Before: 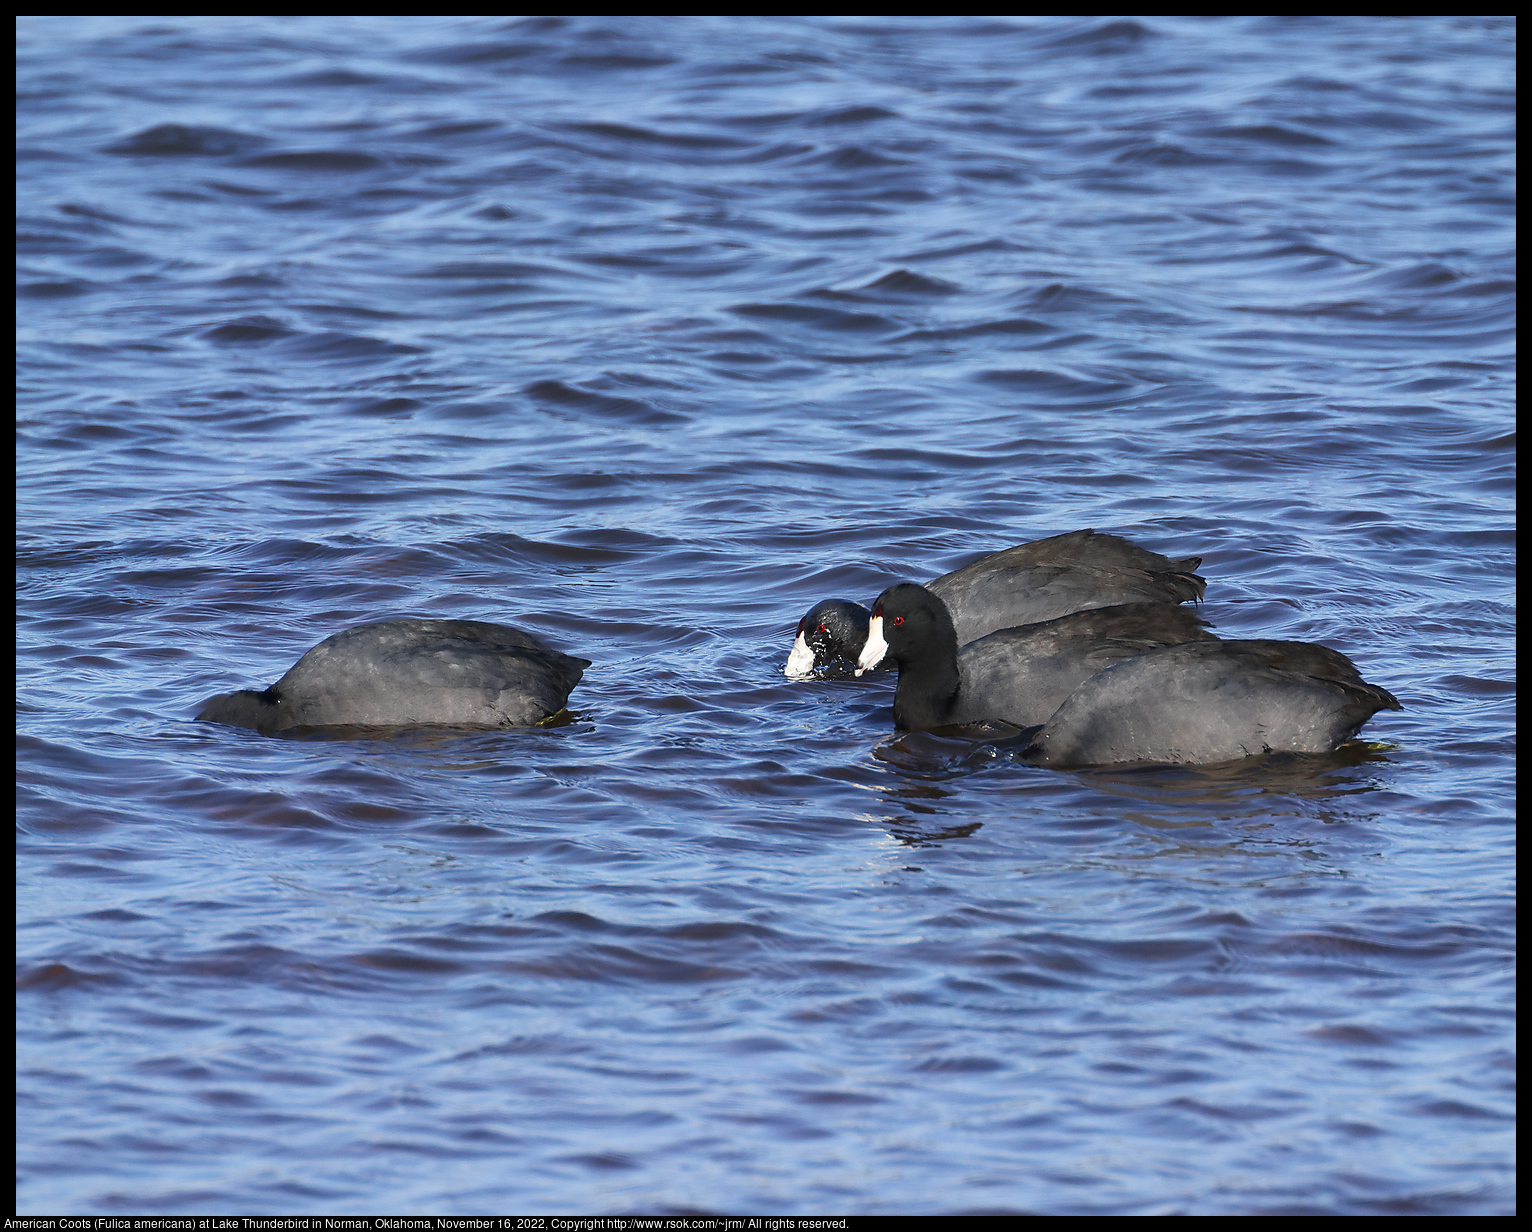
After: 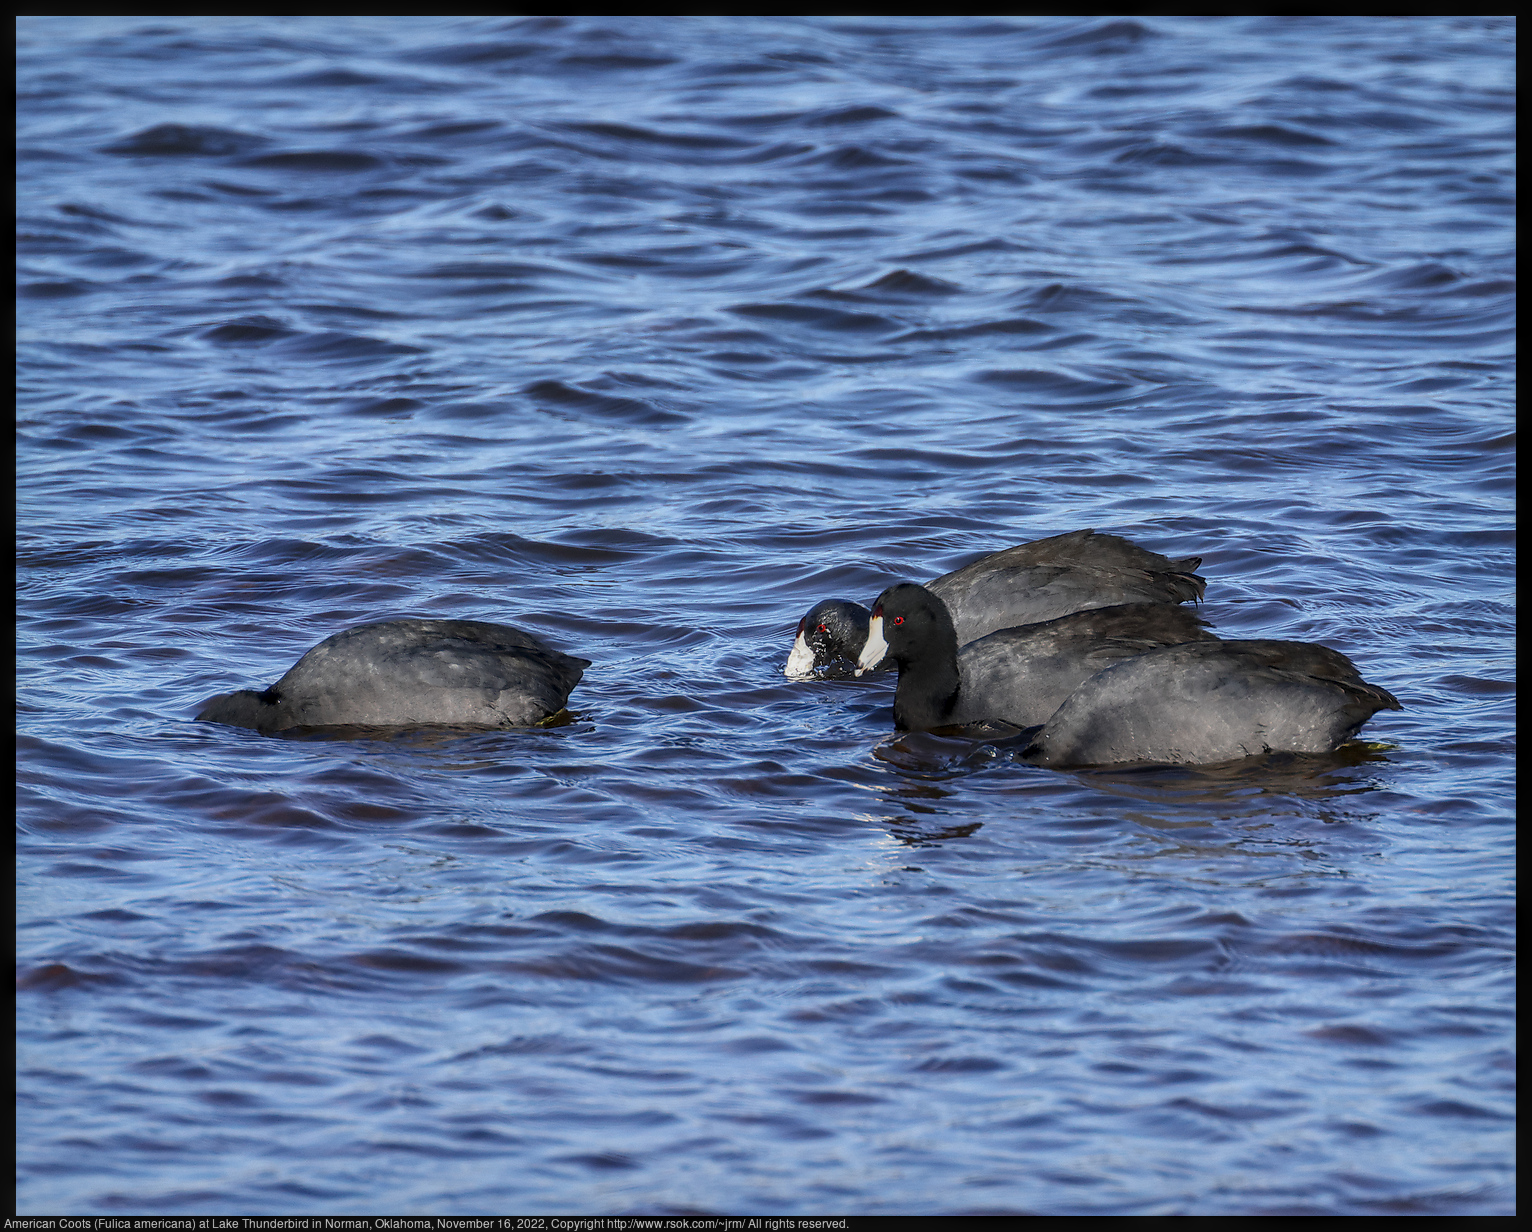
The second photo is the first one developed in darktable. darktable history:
local contrast: highlights 6%, shadows 3%, detail 133%
